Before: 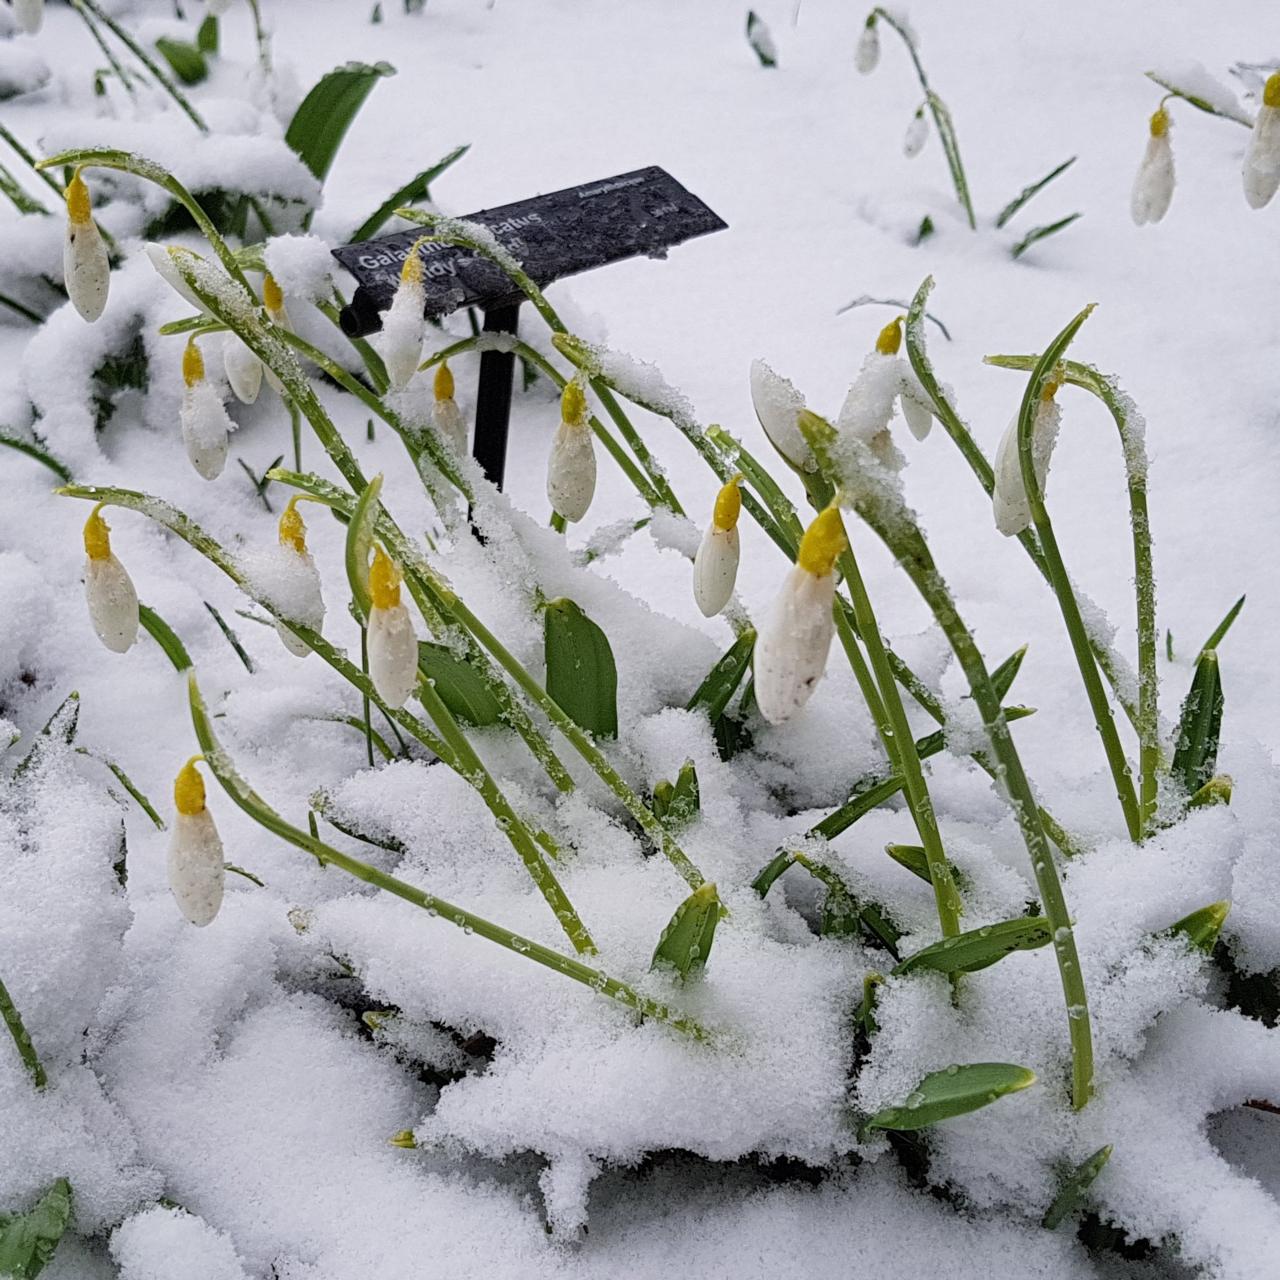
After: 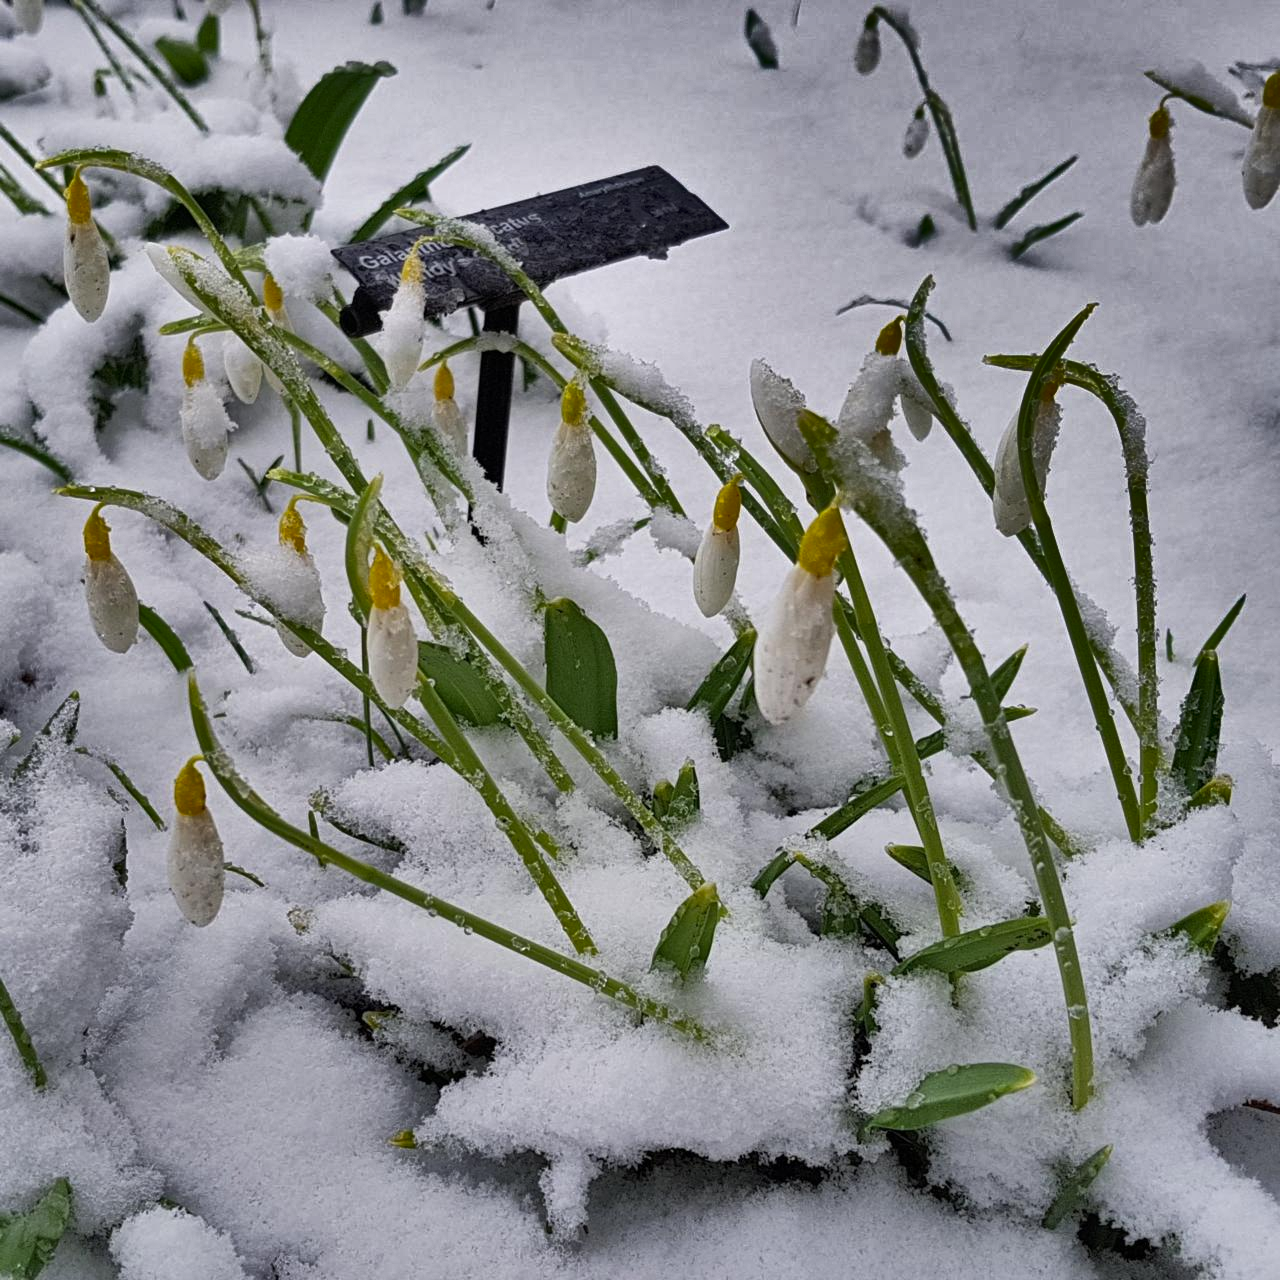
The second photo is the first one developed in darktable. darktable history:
shadows and highlights: shadows 20.89, highlights -82.06, soften with gaussian
